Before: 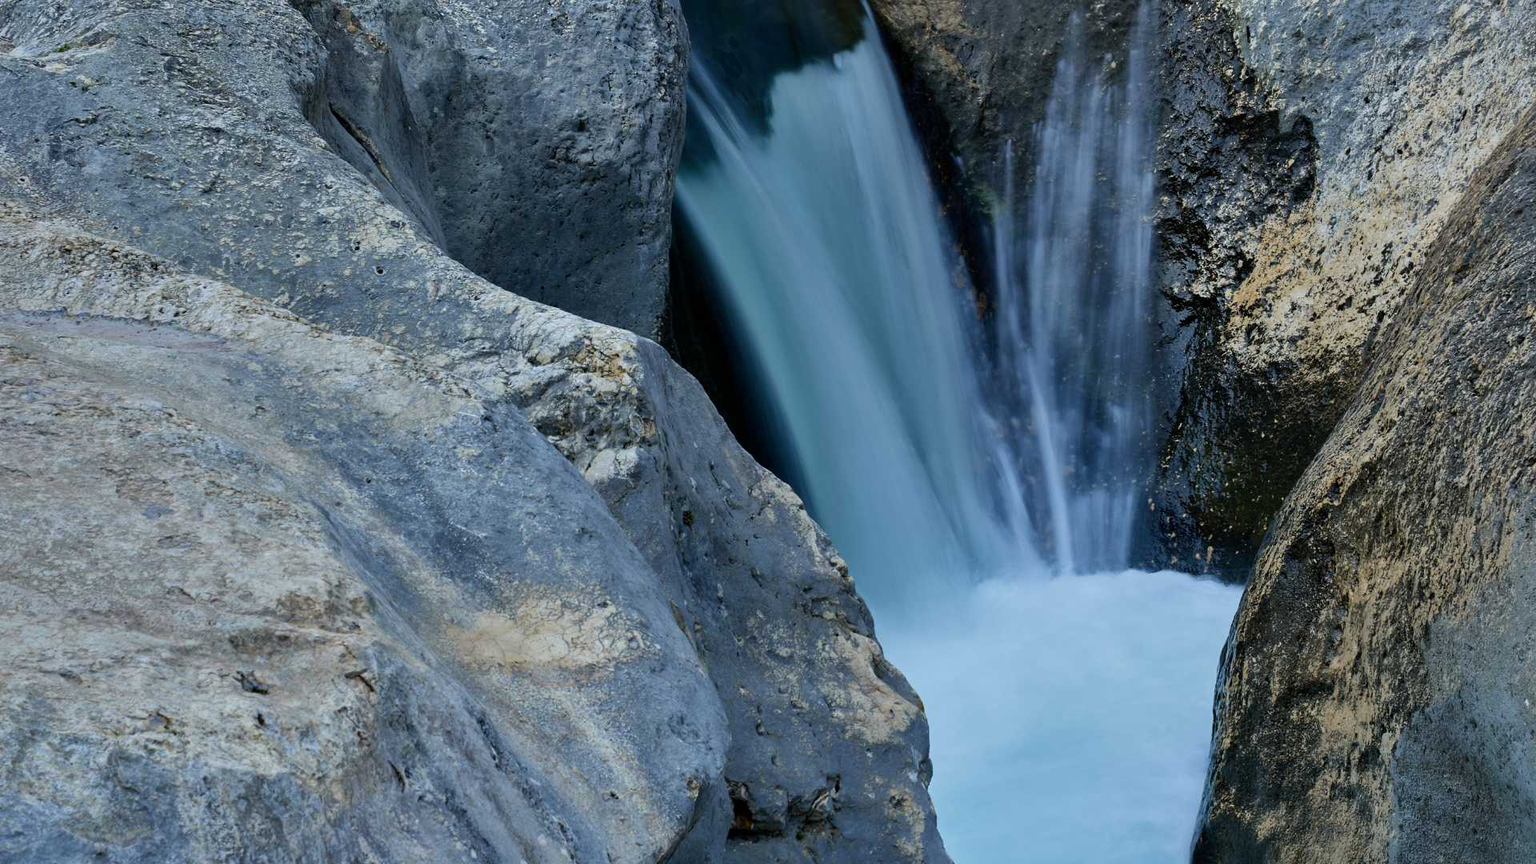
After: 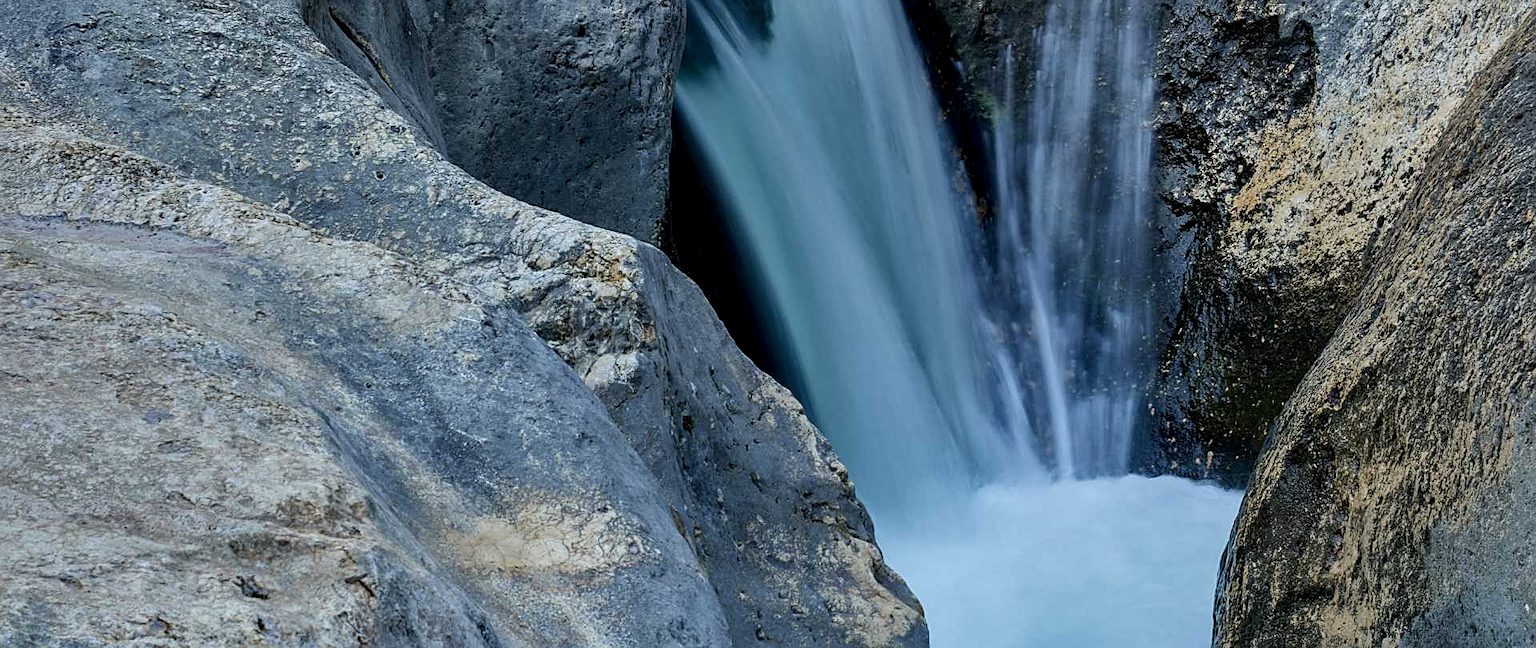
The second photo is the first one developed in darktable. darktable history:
crop: top 11.048%, bottom 13.879%
sharpen: on, module defaults
local contrast: on, module defaults
